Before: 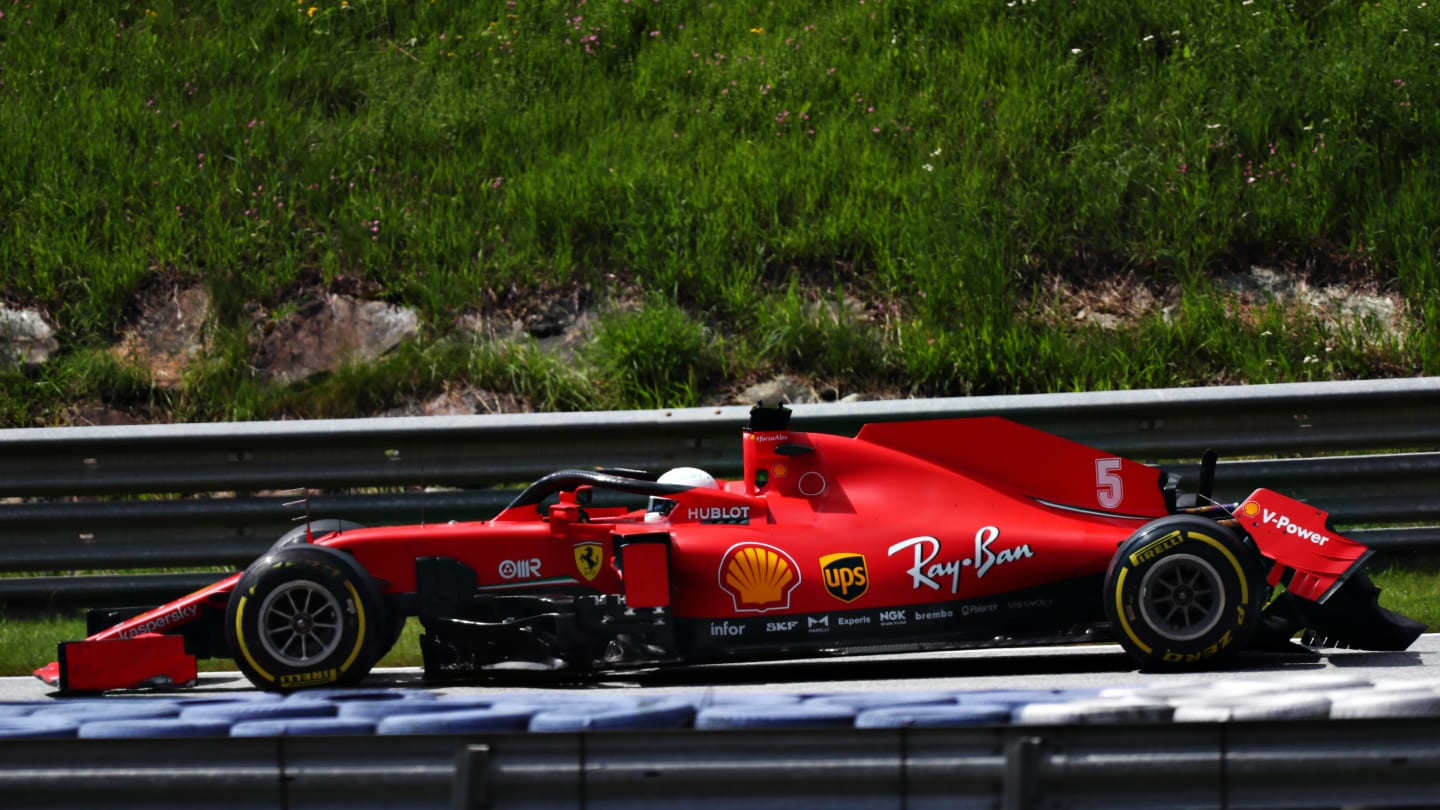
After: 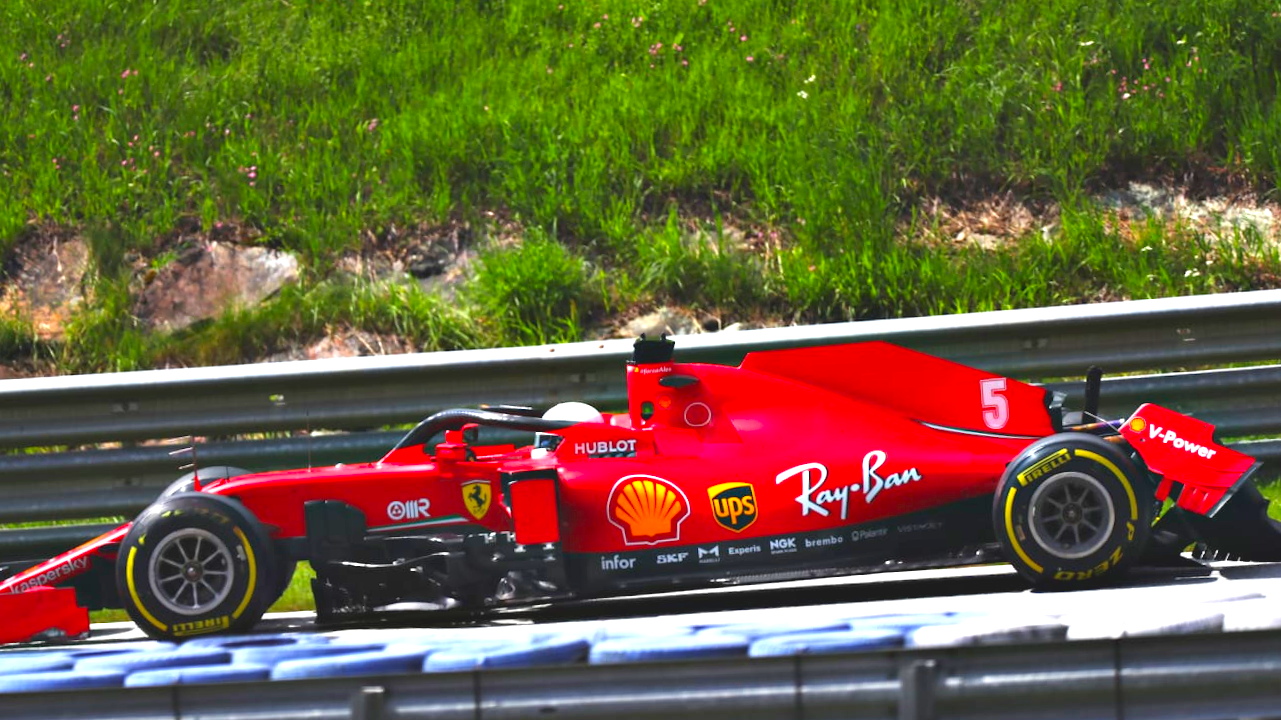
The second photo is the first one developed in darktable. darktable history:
exposure: black level correction 0, exposure 1.675 EV, compensate exposure bias true, compensate highlight preservation false
crop and rotate: angle 1.96°, left 5.673%, top 5.673%
contrast brightness saturation: contrast -0.19, saturation 0.19
